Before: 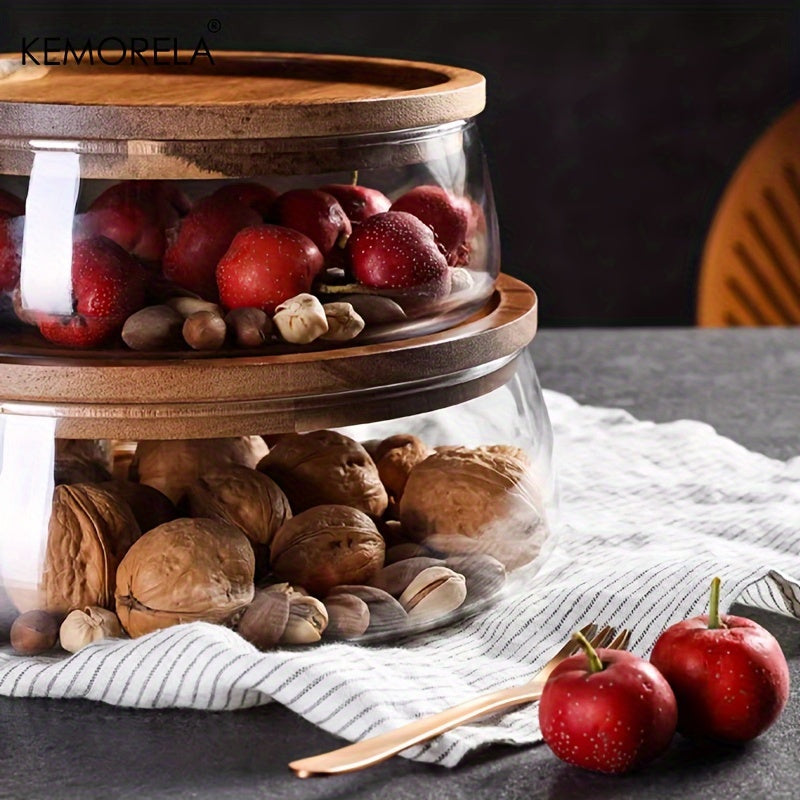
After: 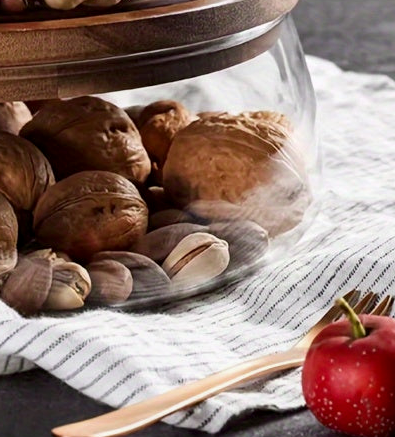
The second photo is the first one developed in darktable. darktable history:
local contrast: highlights 61%, shadows 106%, detail 107%, midtone range 0.529
crop: left 29.672%, top 41.786%, right 20.851%, bottom 3.487%
